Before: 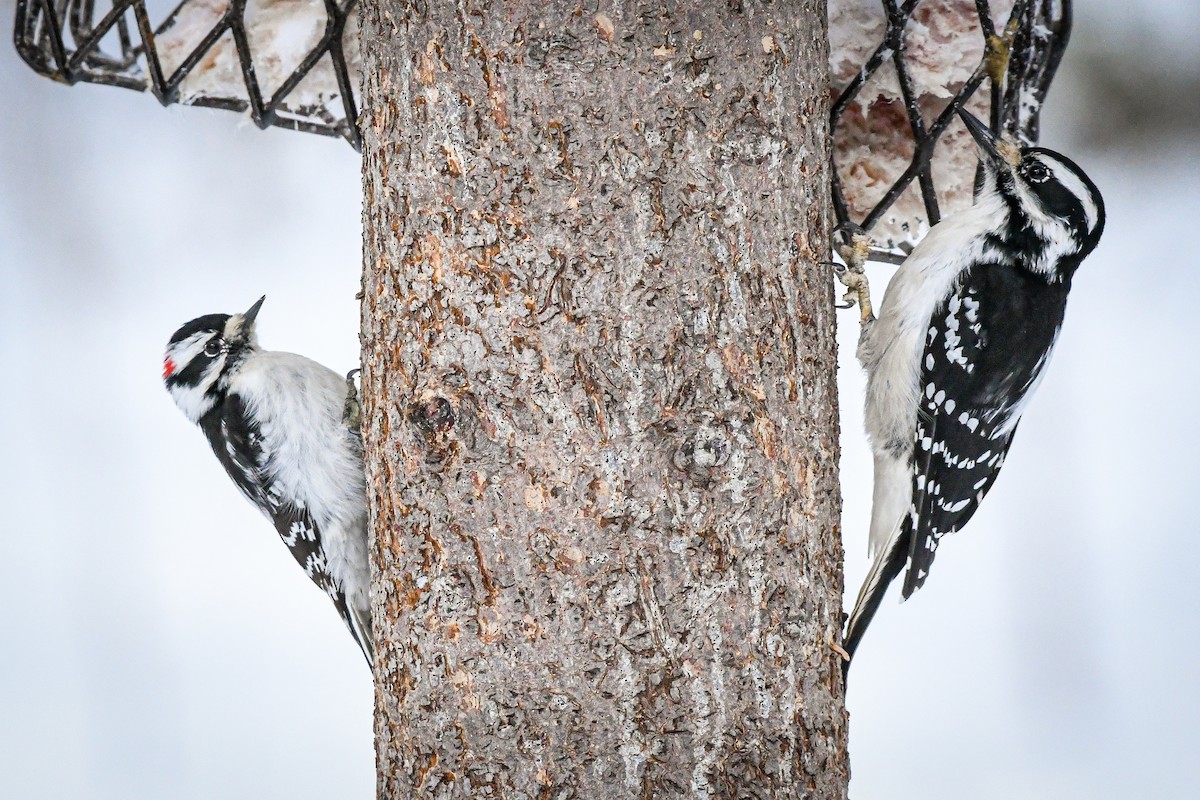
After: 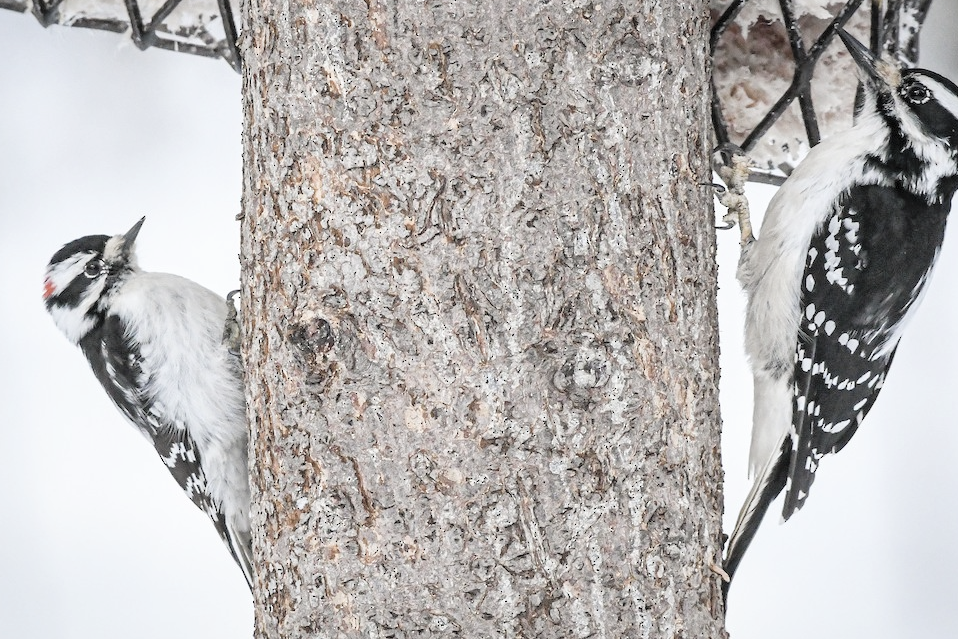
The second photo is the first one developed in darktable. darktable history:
contrast brightness saturation: brightness 0.18, saturation -0.5
crop and rotate: left 10.071%, top 10.071%, right 10.02%, bottom 10.02%
